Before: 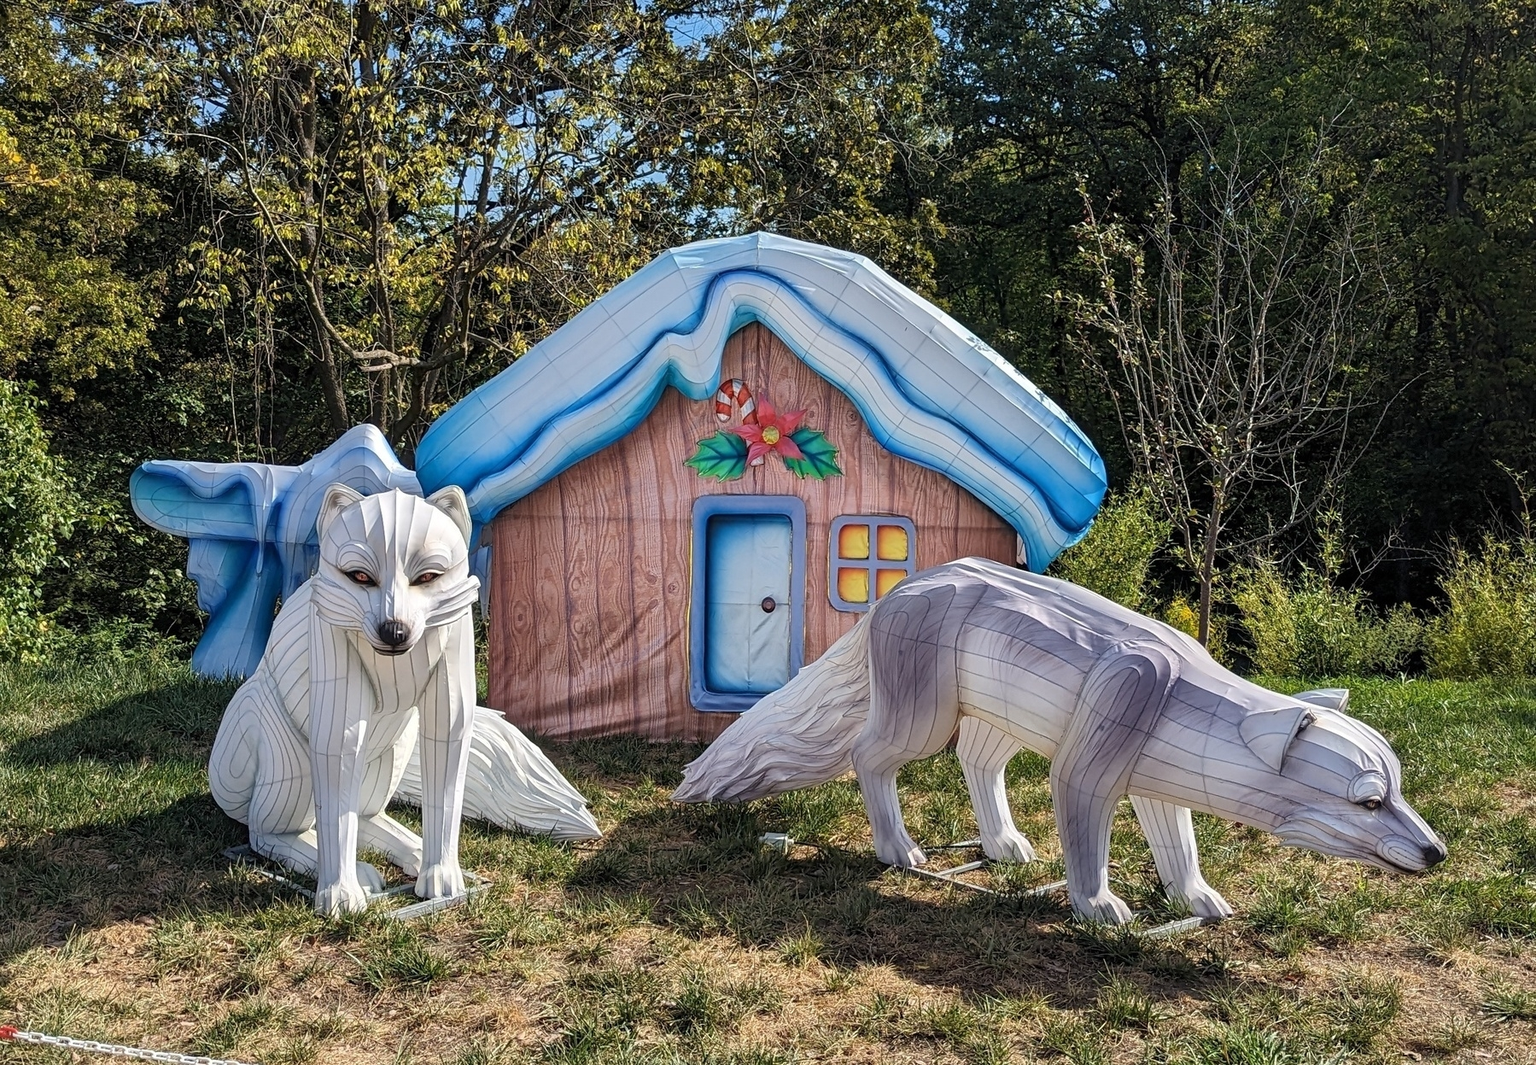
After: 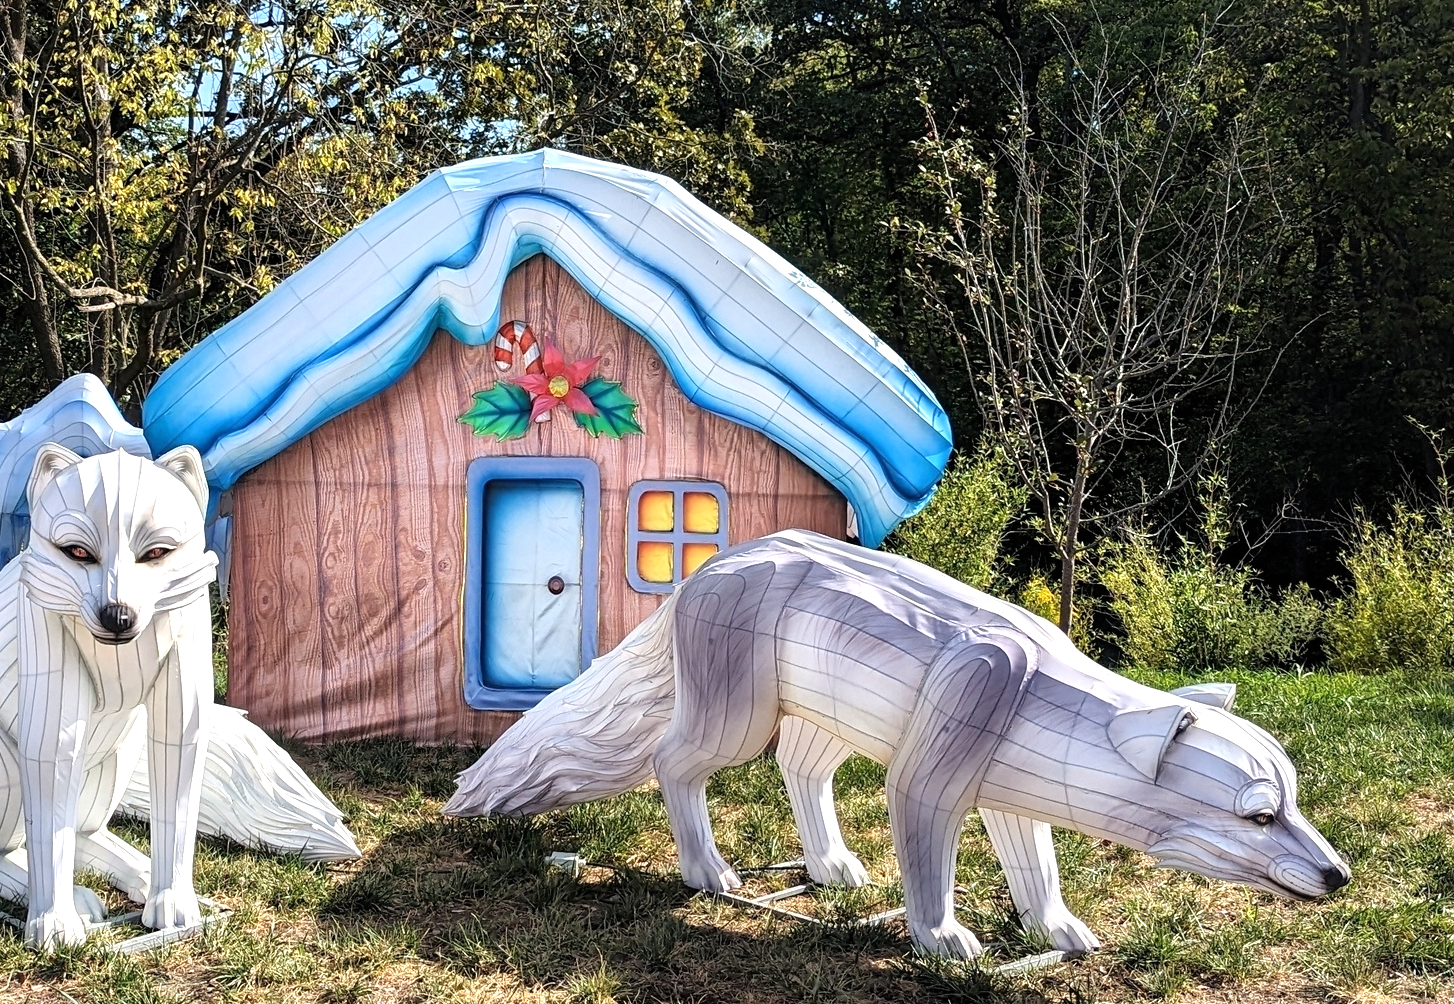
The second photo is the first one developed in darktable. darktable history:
crop: left 19.138%, top 9.872%, right 0%, bottom 9.583%
tone equalizer: -8 EV -0.782 EV, -7 EV -0.717 EV, -6 EV -0.595 EV, -5 EV -0.388 EV, -3 EV 0.367 EV, -2 EV 0.6 EV, -1 EV 0.698 EV, +0 EV 0.774 EV
